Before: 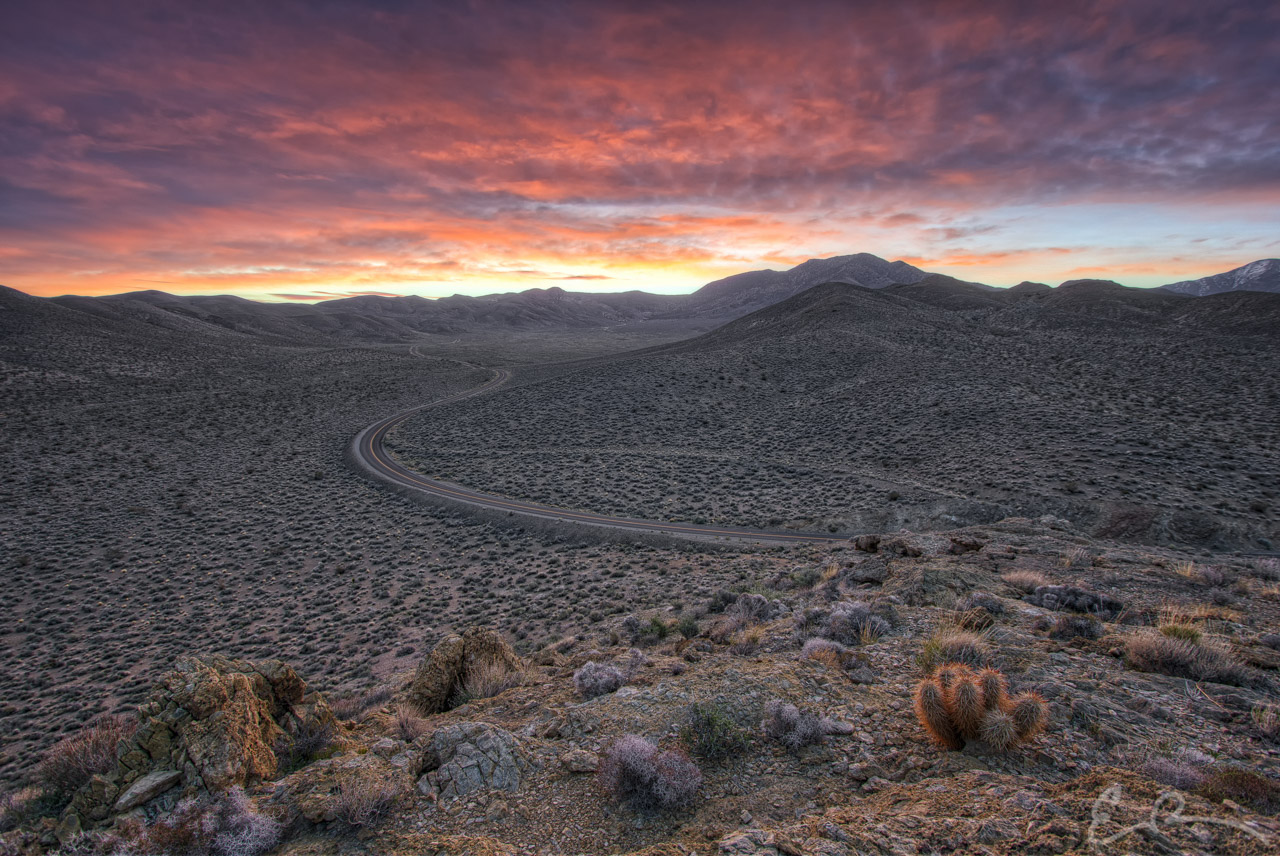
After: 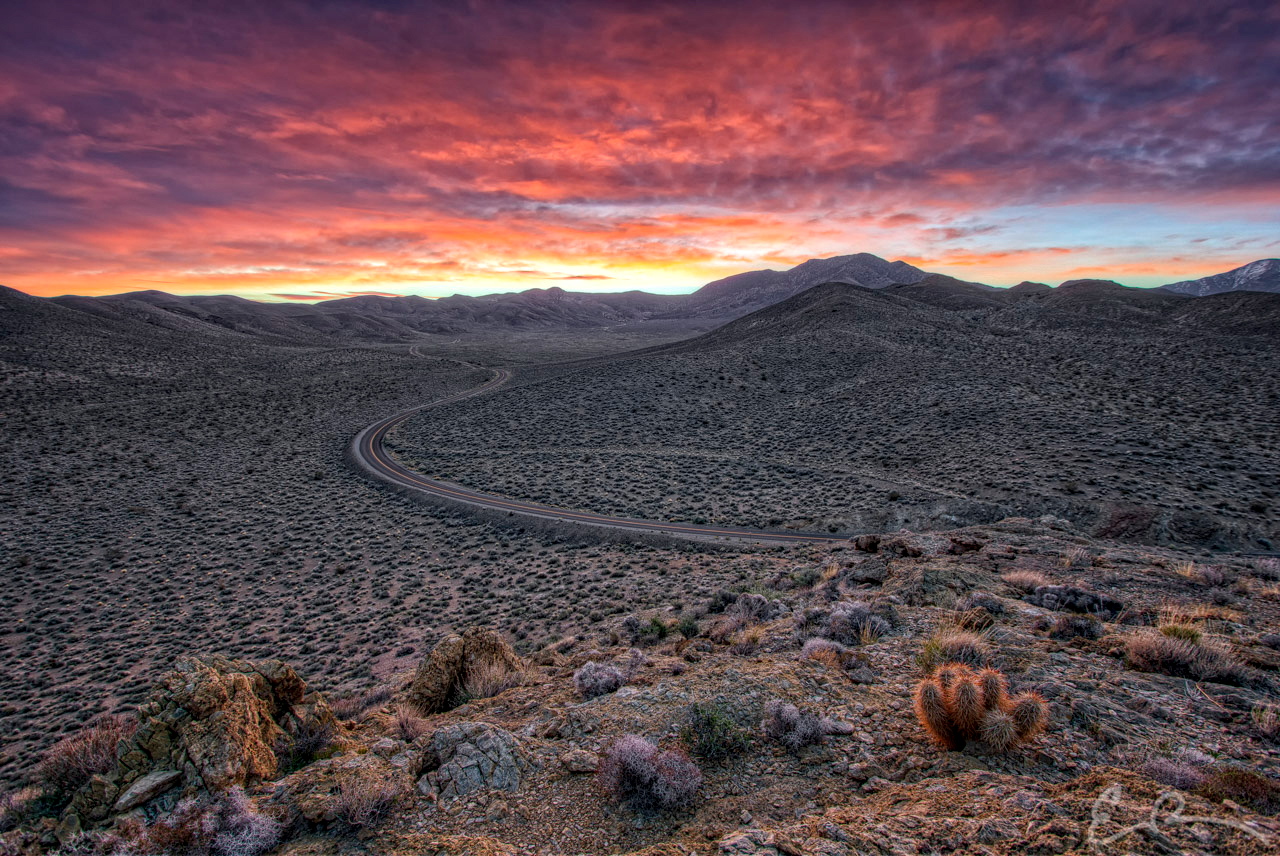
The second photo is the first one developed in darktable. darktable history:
haze removal: strength 0.29, distance 0.25, compatibility mode true, adaptive false
local contrast: on, module defaults
